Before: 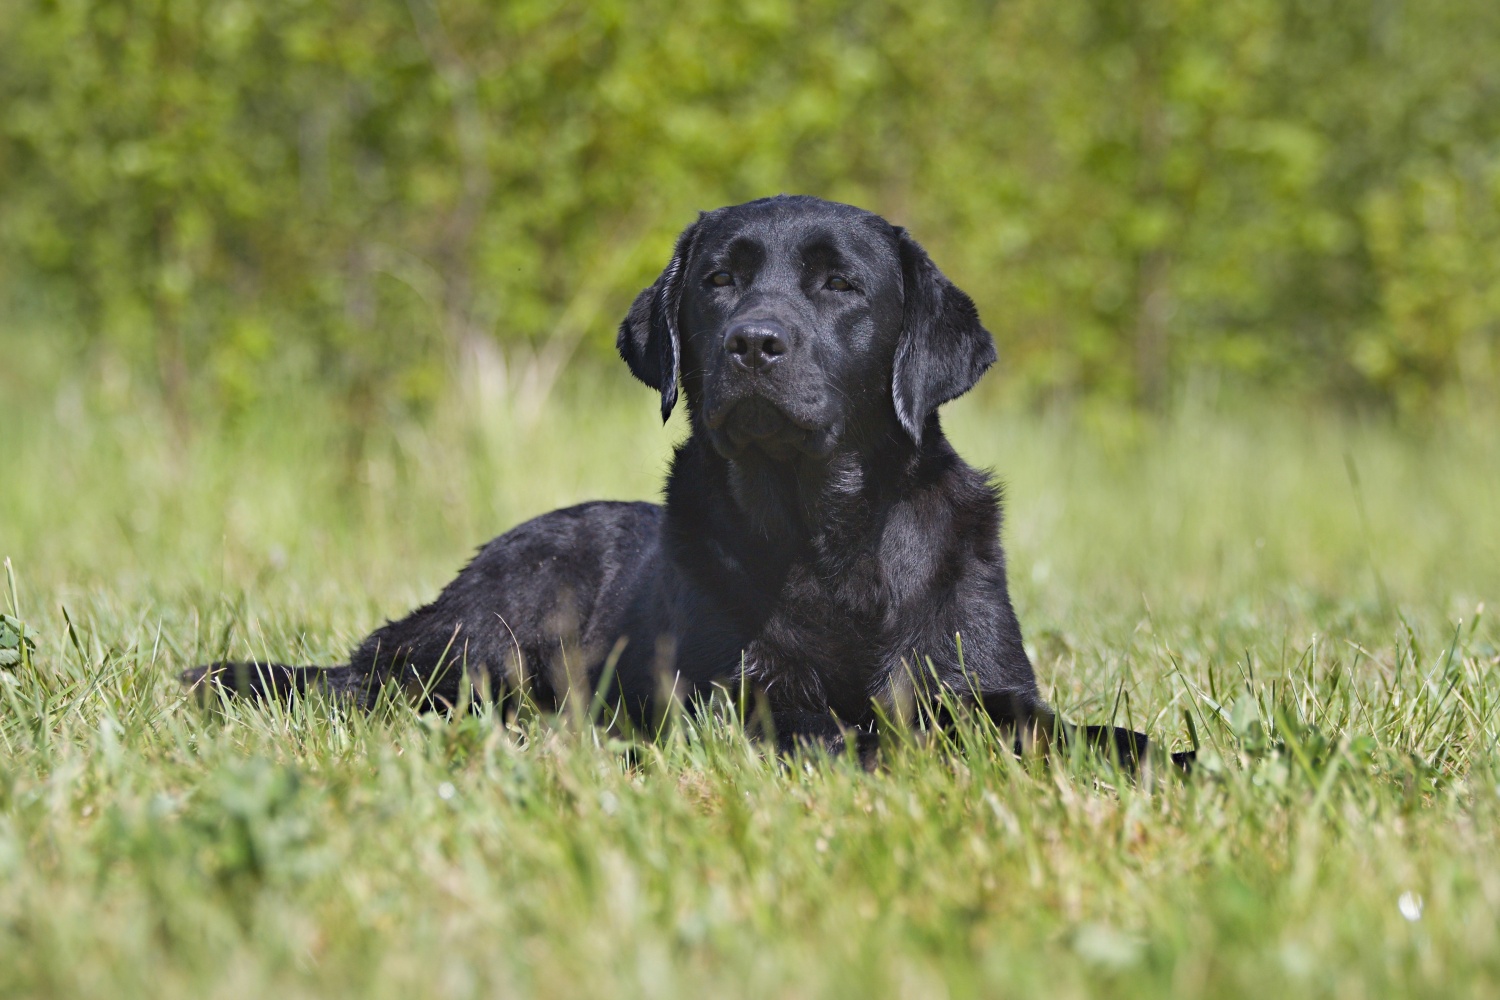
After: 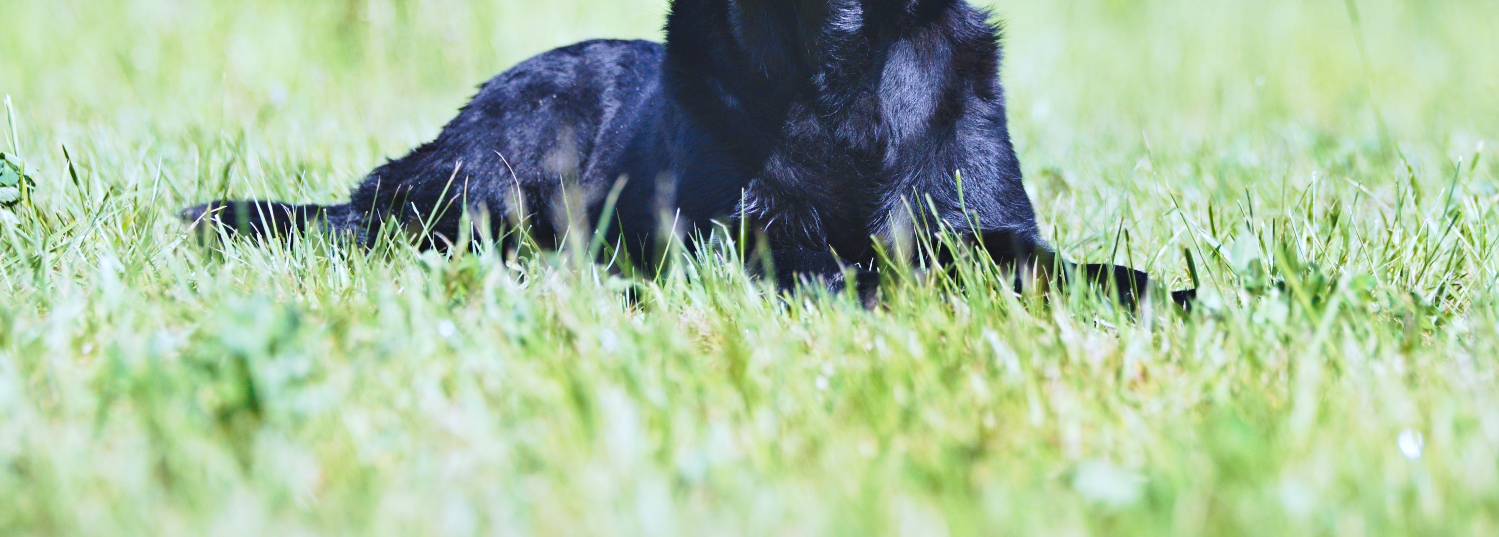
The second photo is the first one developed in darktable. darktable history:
exposure: exposure 0.2 EV, compensate highlight preservation false
color calibration: x 0.37, y 0.382, temperature 4313.32 K
crop and rotate: top 46.237%
velvia: on, module defaults
white balance: red 0.954, blue 1.079
tone curve: curves: ch0 [(0, 0) (0.003, 0.046) (0.011, 0.052) (0.025, 0.059) (0.044, 0.069) (0.069, 0.084) (0.1, 0.107) (0.136, 0.133) (0.177, 0.171) (0.224, 0.216) (0.277, 0.293) (0.335, 0.371) (0.399, 0.481) (0.468, 0.577) (0.543, 0.662) (0.623, 0.749) (0.709, 0.831) (0.801, 0.891) (0.898, 0.942) (1, 1)], preserve colors none
